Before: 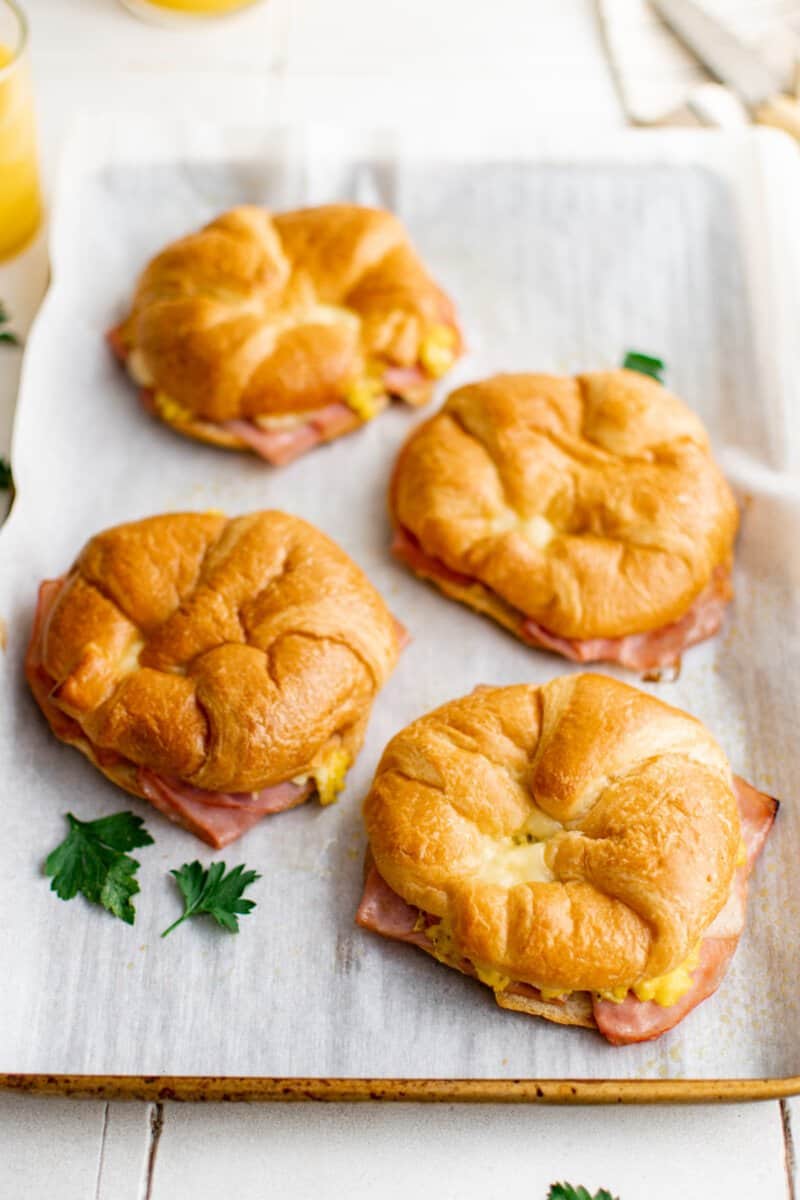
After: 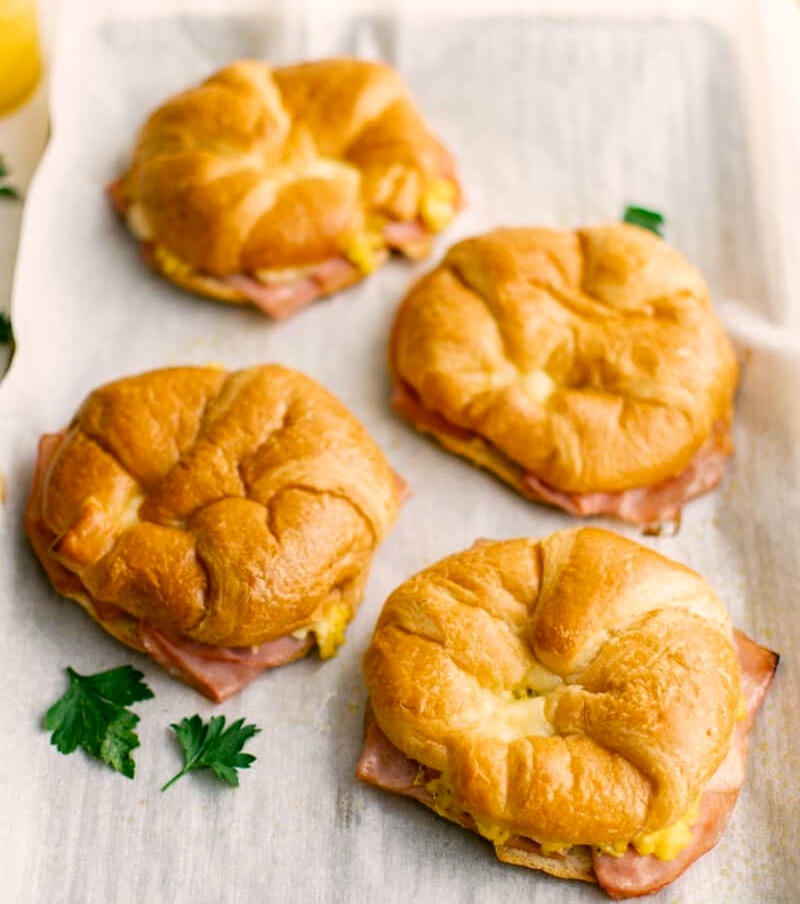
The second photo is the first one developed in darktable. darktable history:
crop and rotate: top 12.191%, bottom 12.462%
color correction: highlights a* 4.16, highlights b* 4.94, shadows a* -7.96, shadows b* 4.54
